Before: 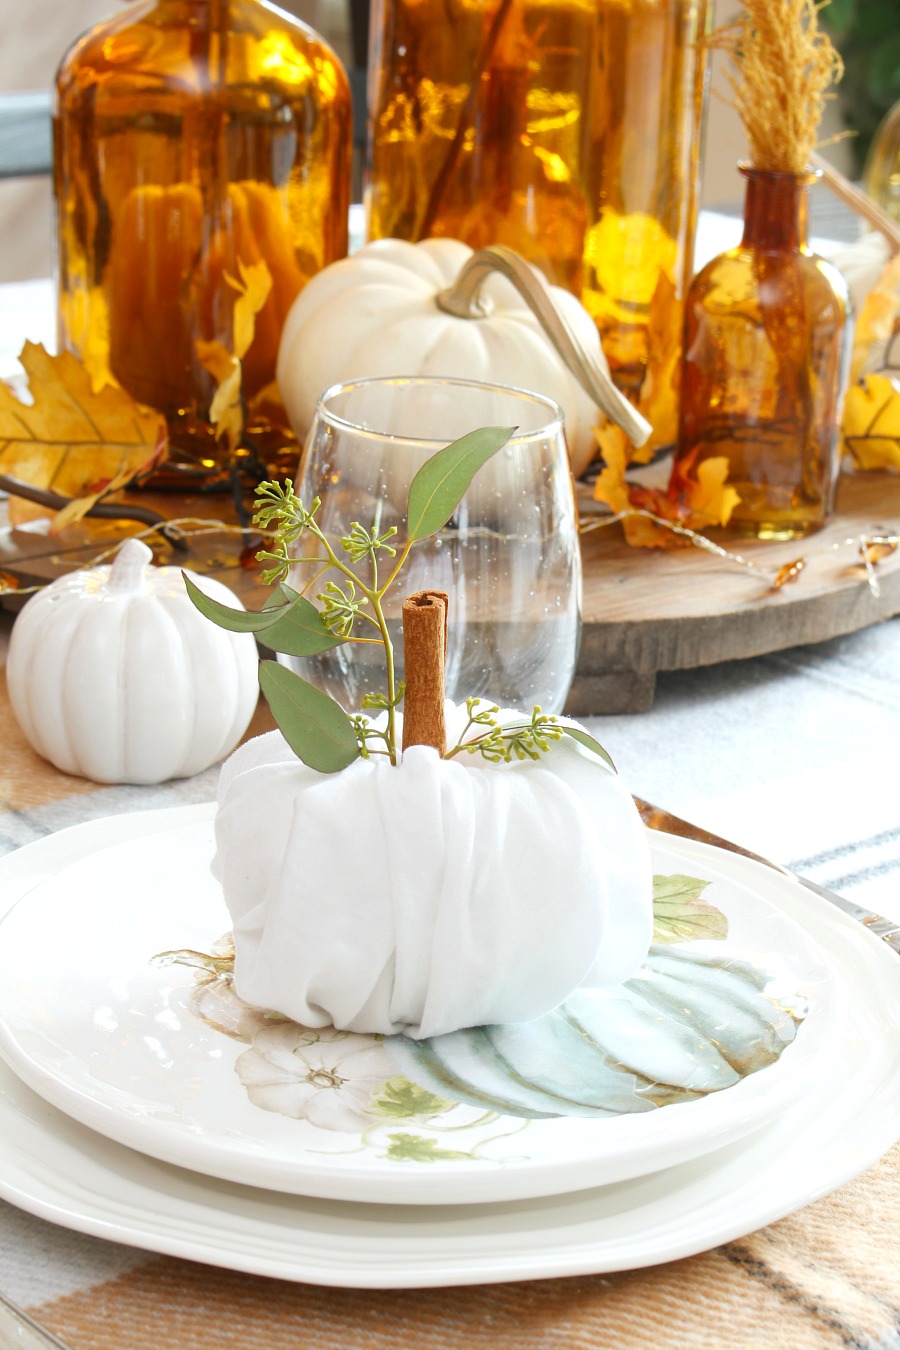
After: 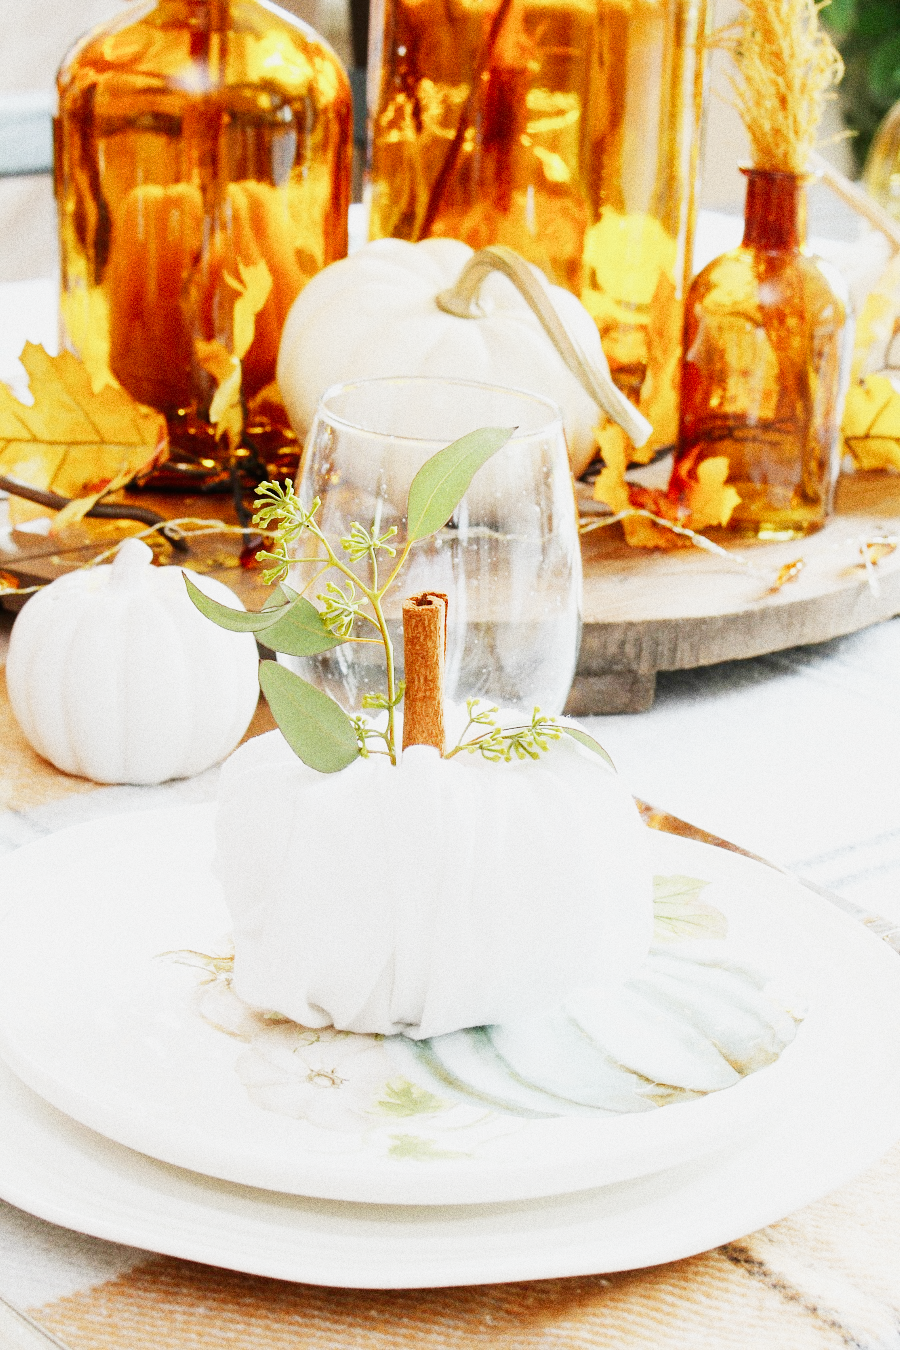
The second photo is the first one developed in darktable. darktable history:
sigmoid: contrast 1.7, skew -0.2, preserve hue 0%, red attenuation 0.1, red rotation 0.035, green attenuation 0.1, green rotation -0.017, blue attenuation 0.15, blue rotation -0.052, base primaries Rec2020
grain: coarseness 0.09 ISO, strength 40%
exposure: black level correction 0, exposure 1 EV, compensate exposure bias true, compensate highlight preservation false
